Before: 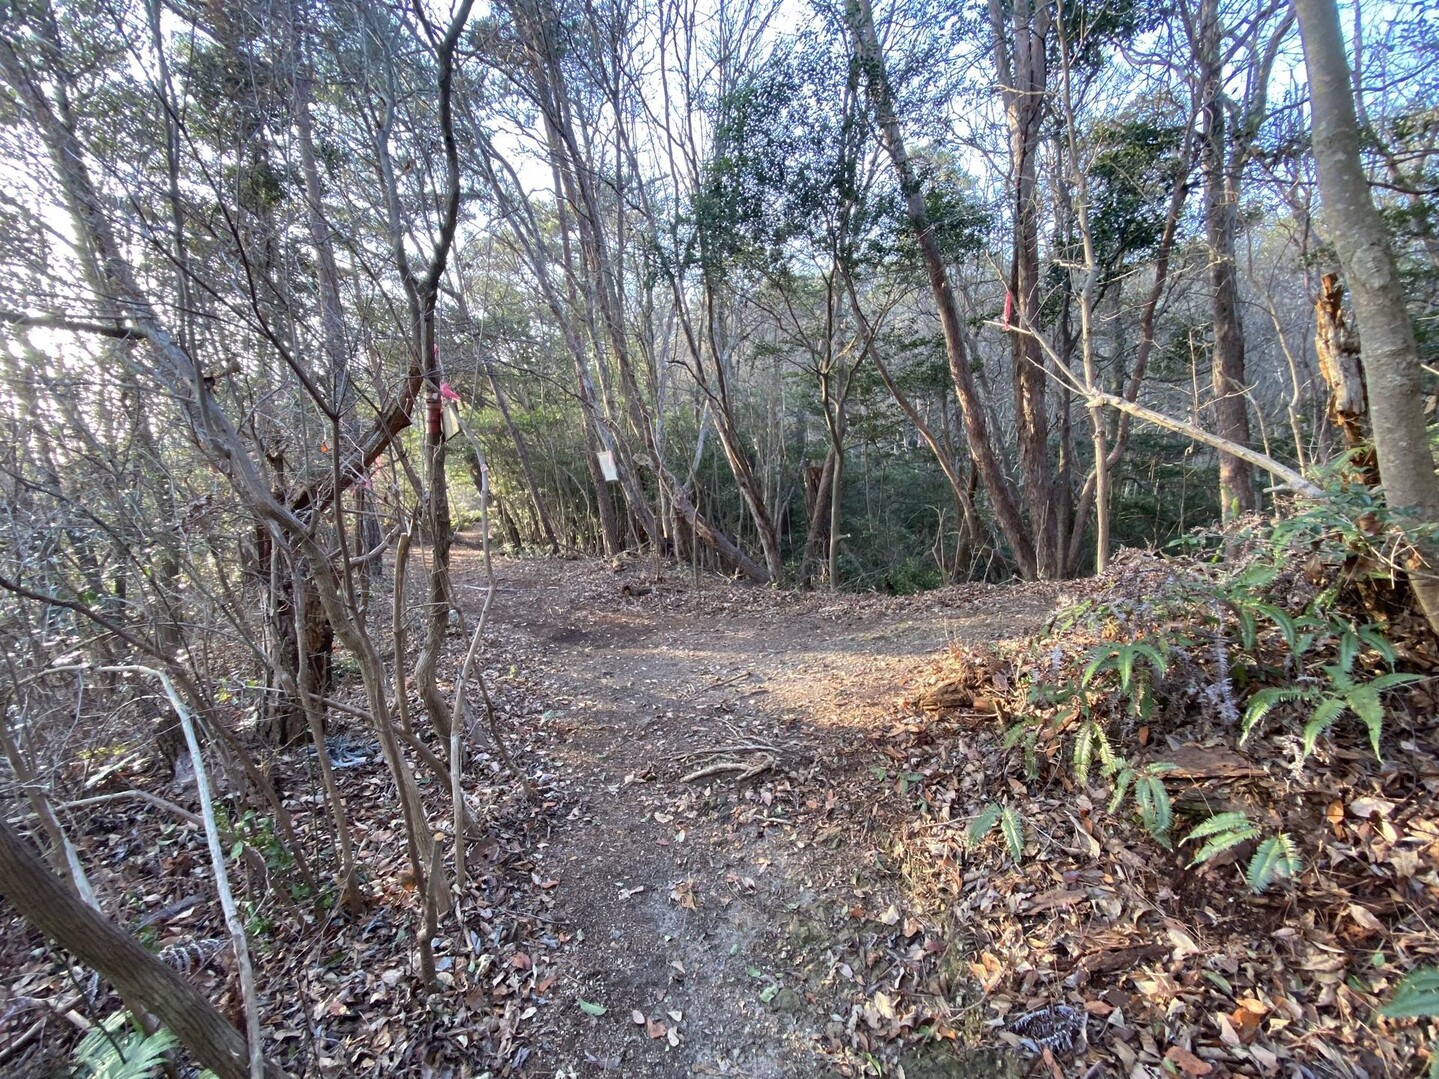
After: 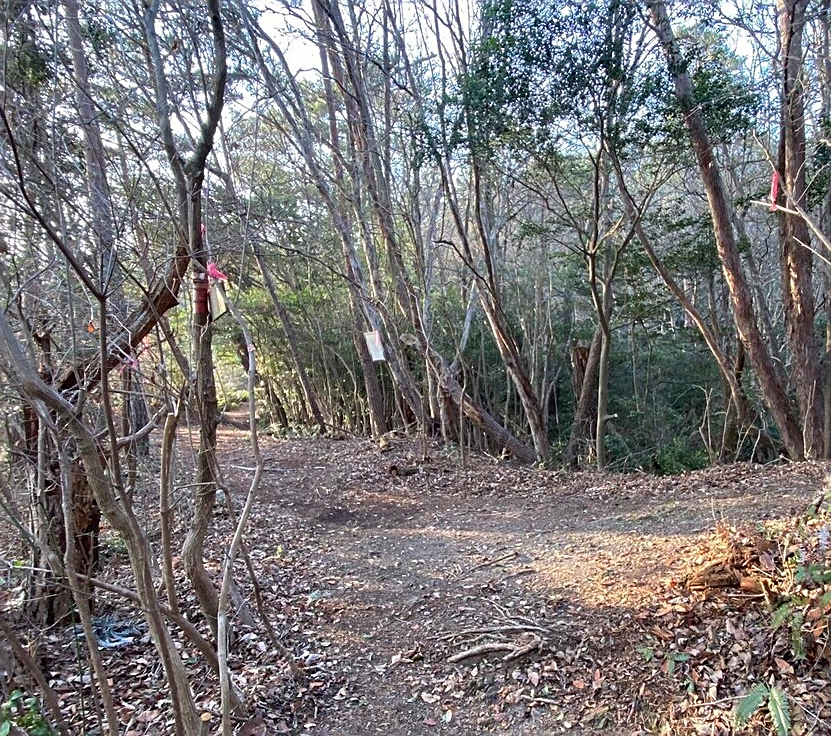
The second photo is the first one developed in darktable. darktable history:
crop: left 16.202%, top 11.208%, right 26.045%, bottom 20.557%
sharpen: on, module defaults
